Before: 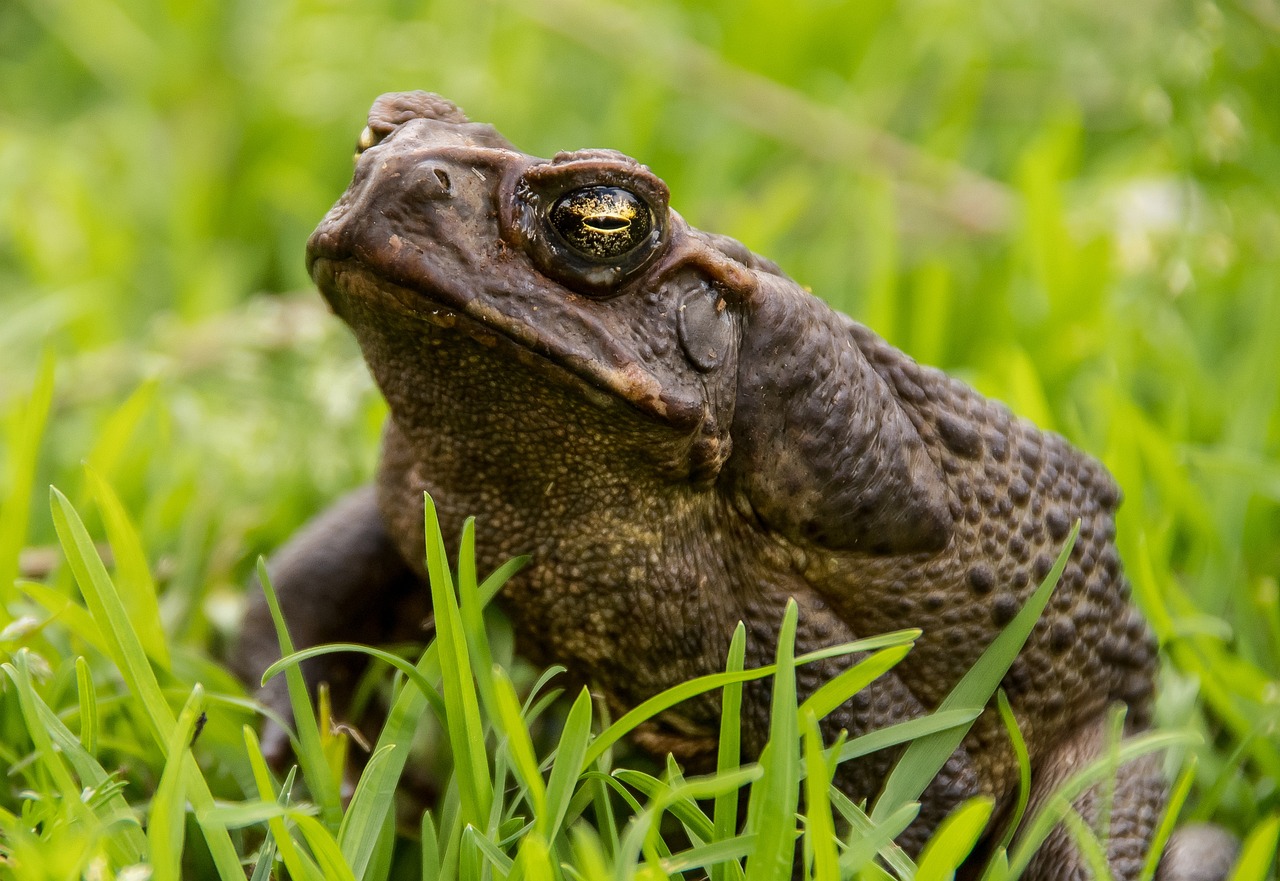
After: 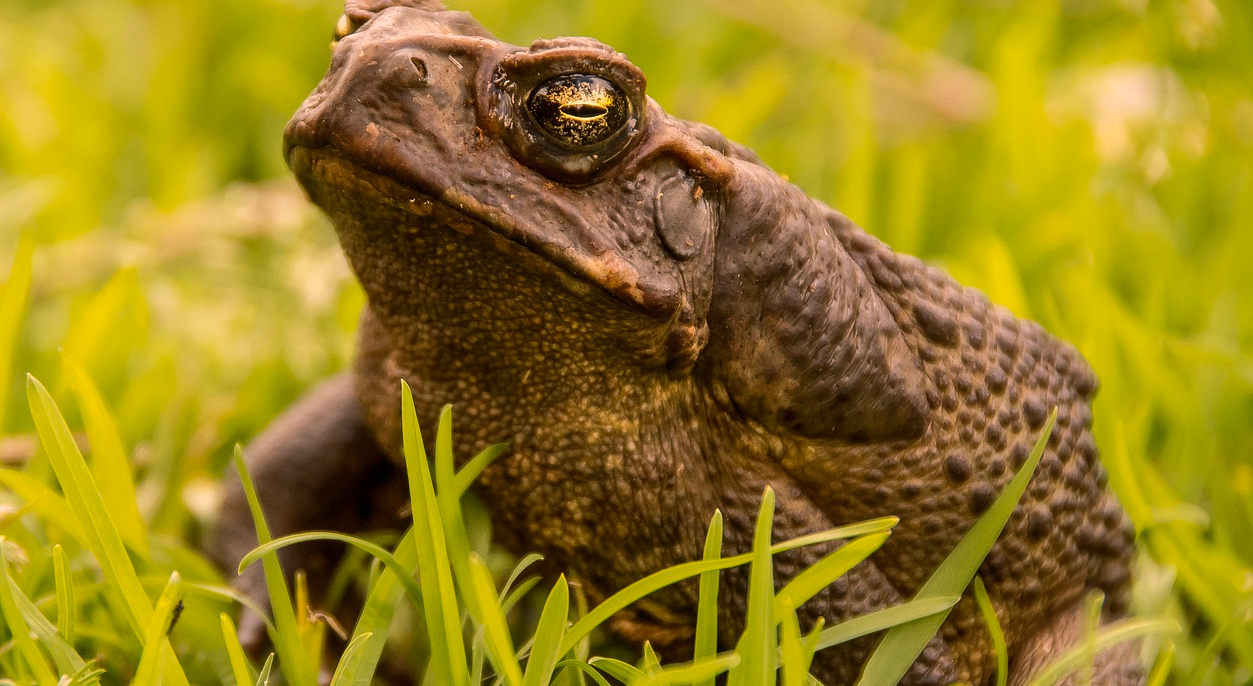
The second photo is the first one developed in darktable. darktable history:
color balance rgb: shadows lift › luminance -5%, shadows lift › chroma 1.1%, shadows lift › hue 219°, power › luminance 10%, power › chroma 2.83%, power › hue 60°, highlights gain › chroma 4.52%, highlights gain › hue 33.33°, saturation formula JzAzBz (2021)
crop and rotate: left 1.814%, top 12.818%, right 0.25%, bottom 9.225%
